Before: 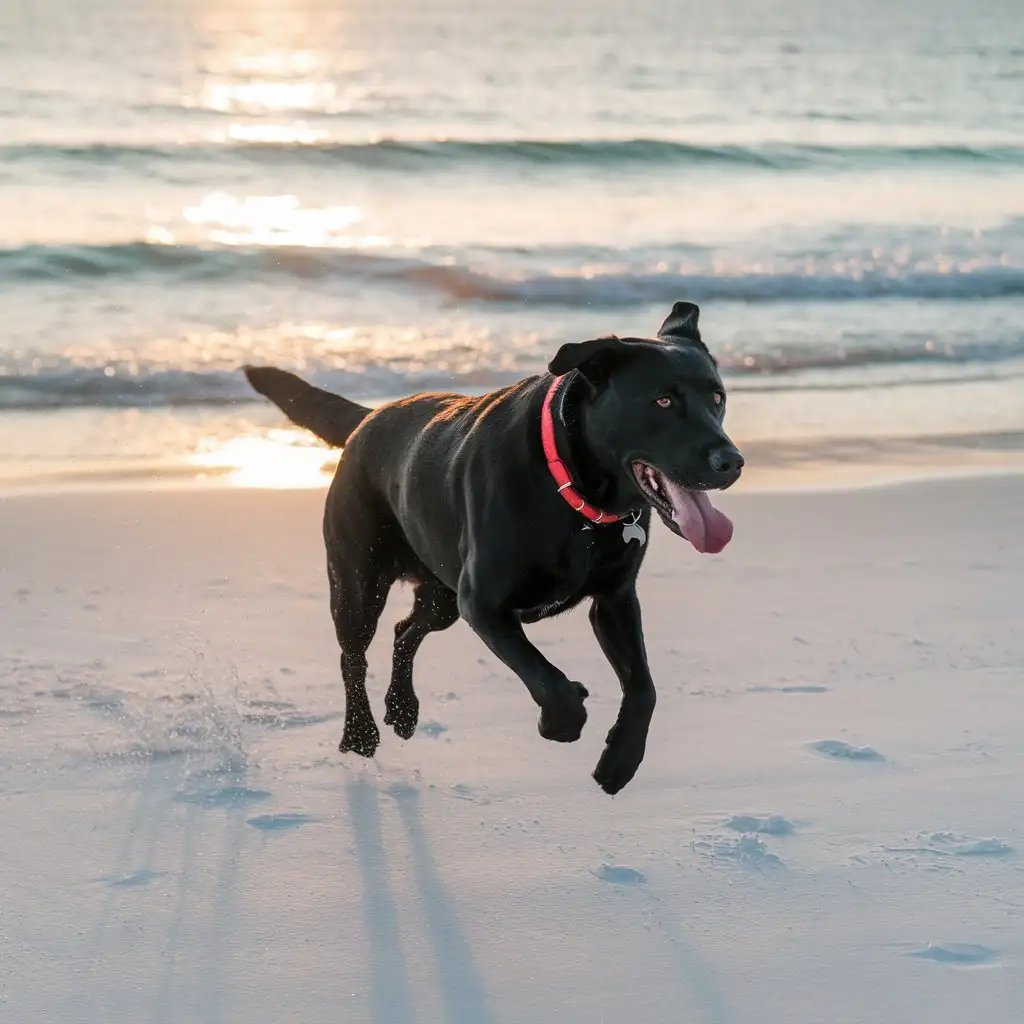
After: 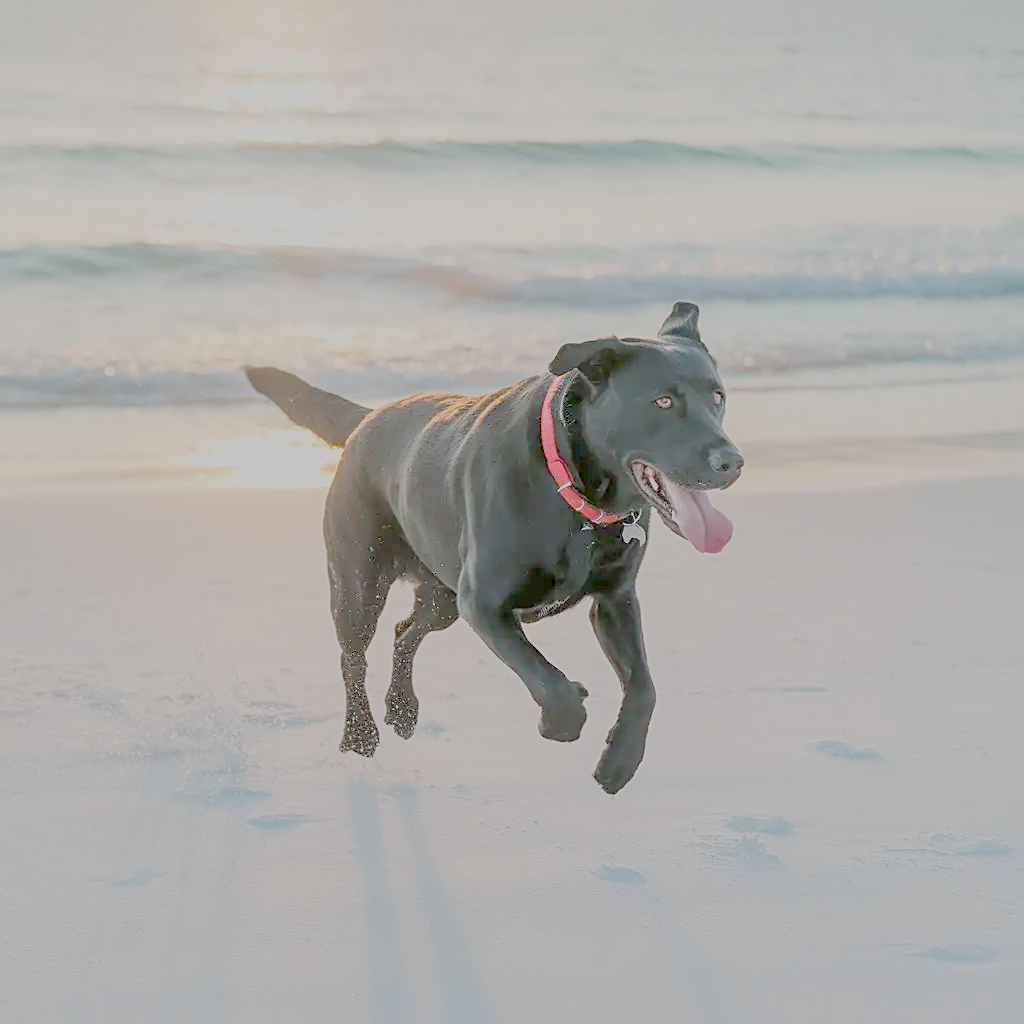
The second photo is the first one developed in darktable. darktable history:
sharpen: on, module defaults
exposure: exposure 0.033 EV
filmic rgb: black relative exposure -8.2 EV, white relative exposure 4.4 EV, threshold 3 EV, hardness 3.93, latitude 50%, contrast 0.765, color science v5 (2021), contrast in shadows safe, contrast in highlights safe
color balance rgb: linear chroma grading › global chroma -3%
